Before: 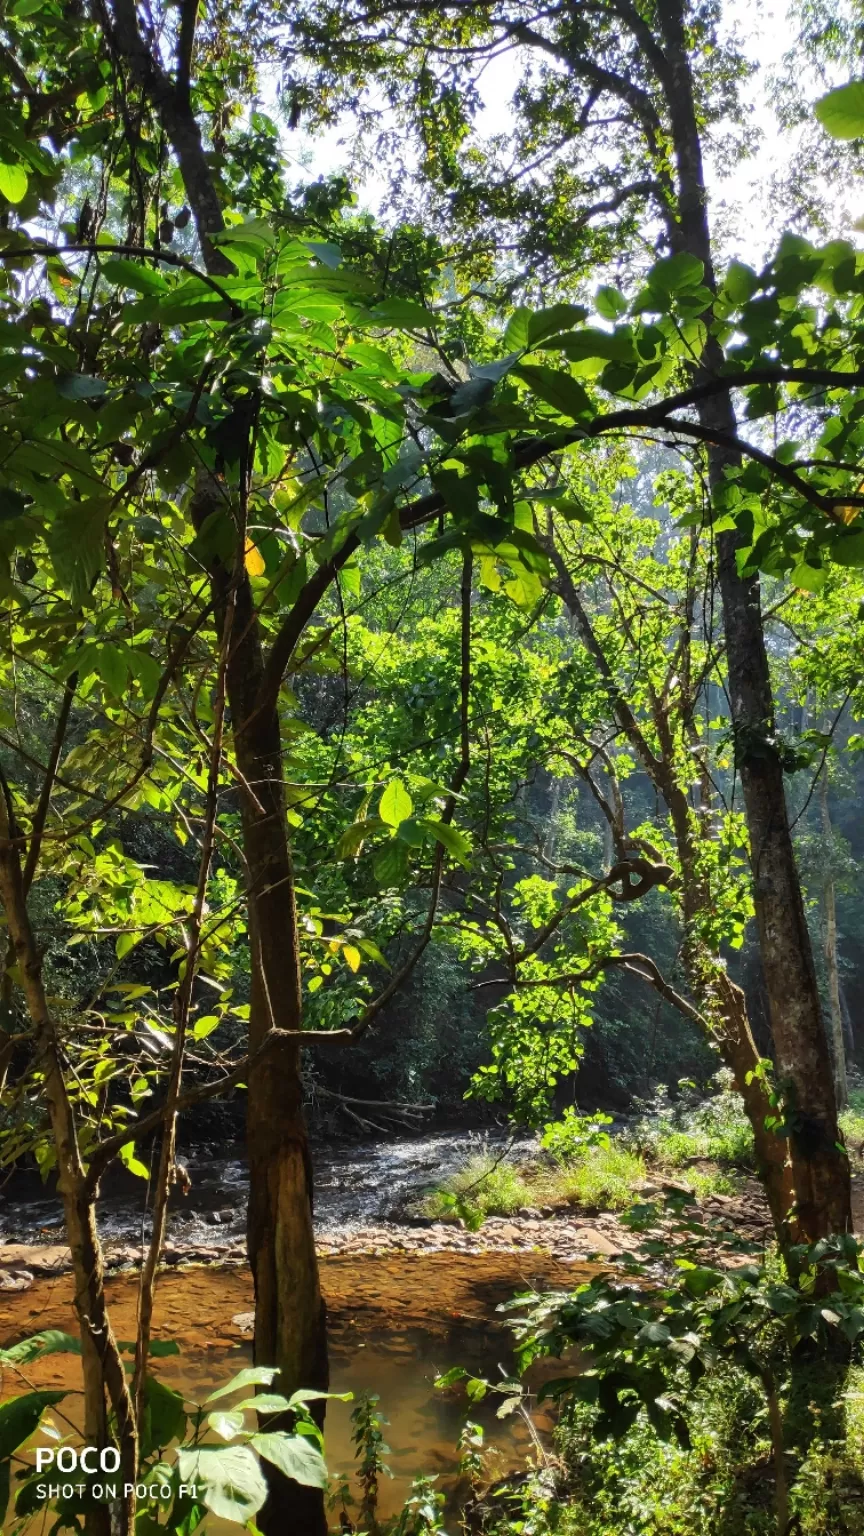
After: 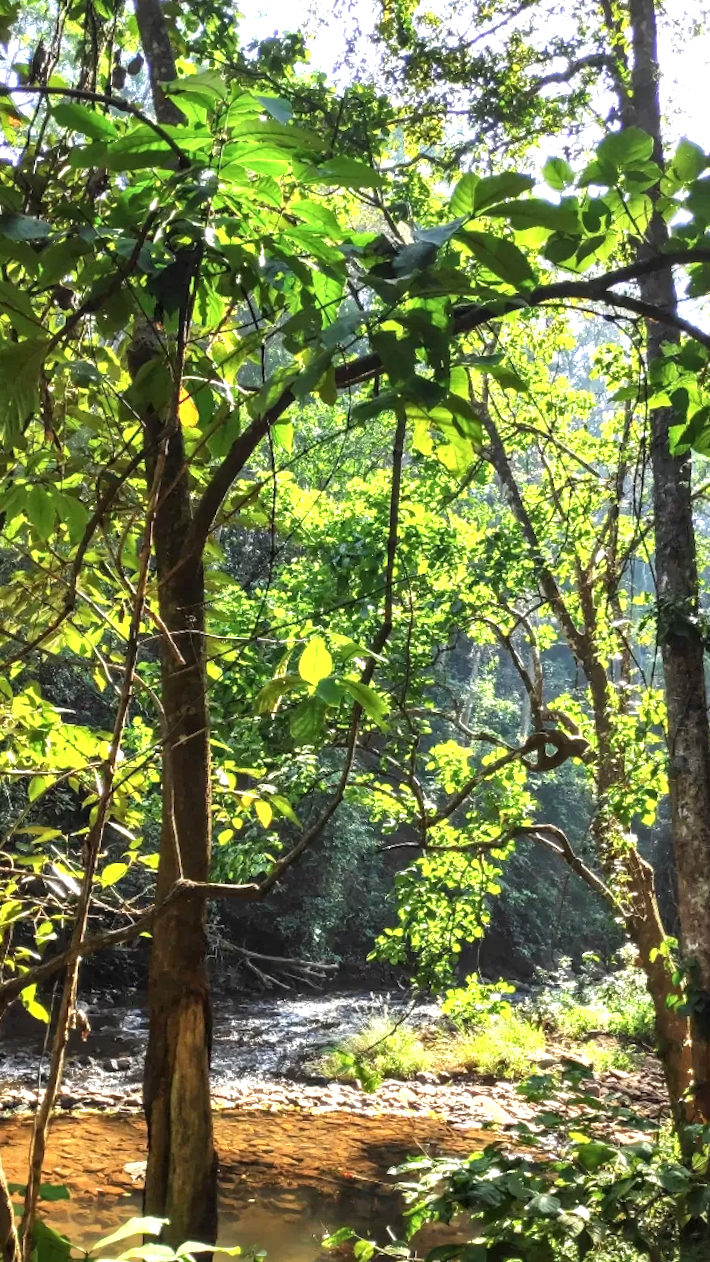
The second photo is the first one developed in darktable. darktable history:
crop and rotate: angle -3.18°, left 5.074%, top 5.168%, right 4.692%, bottom 4.634%
contrast brightness saturation: saturation -0.06
exposure: exposure 1 EV, compensate highlight preservation false
local contrast: on, module defaults
